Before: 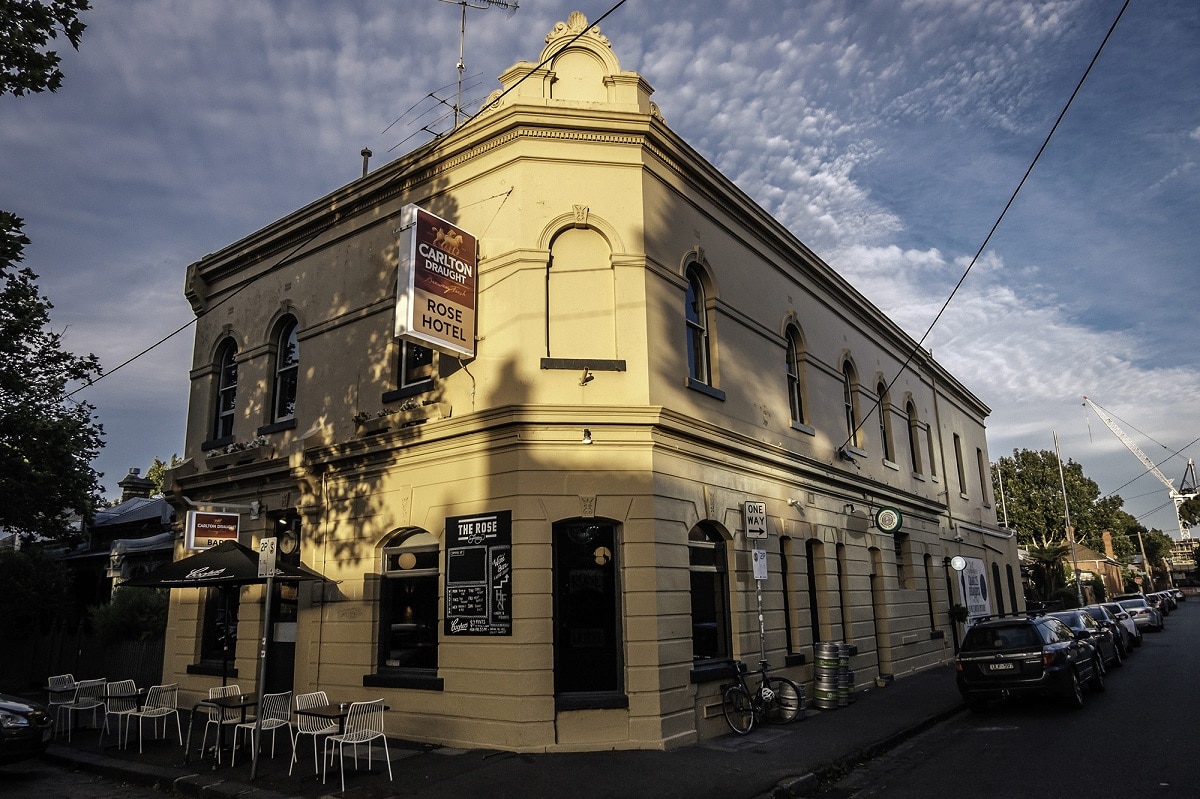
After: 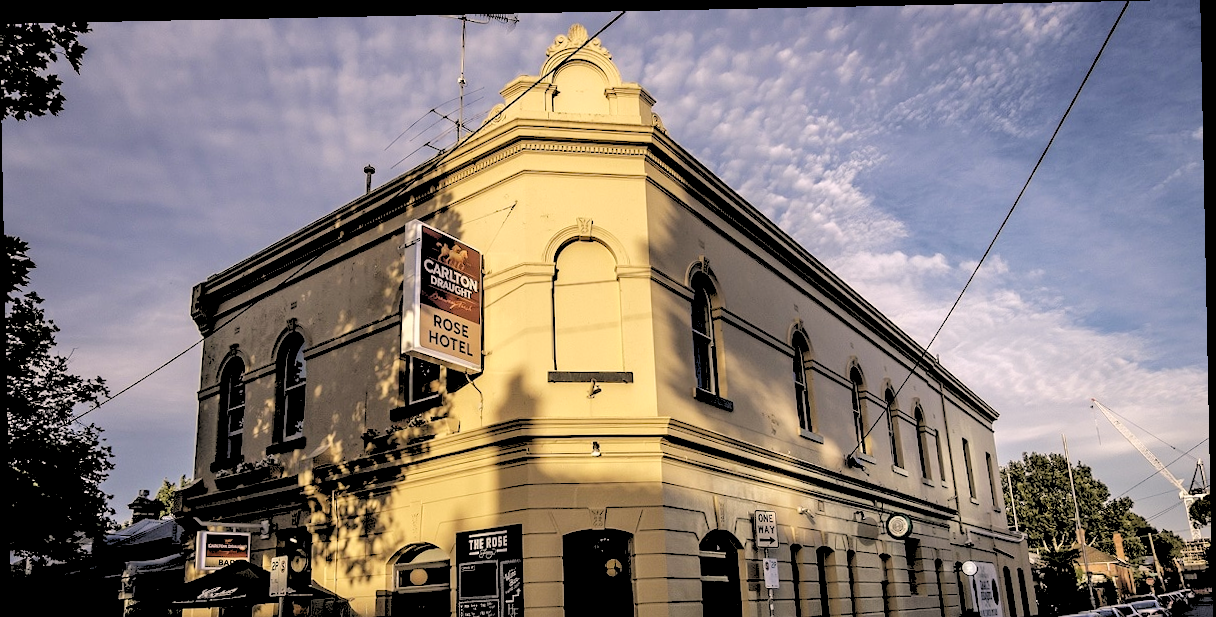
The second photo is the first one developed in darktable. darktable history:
color correction: highlights a* 5.81, highlights b* 4.84
rgb levels: levels [[0.027, 0.429, 0.996], [0, 0.5, 1], [0, 0.5, 1]]
rotate and perspective: rotation -1.17°, automatic cropping off
crop: bottom 24.988%
